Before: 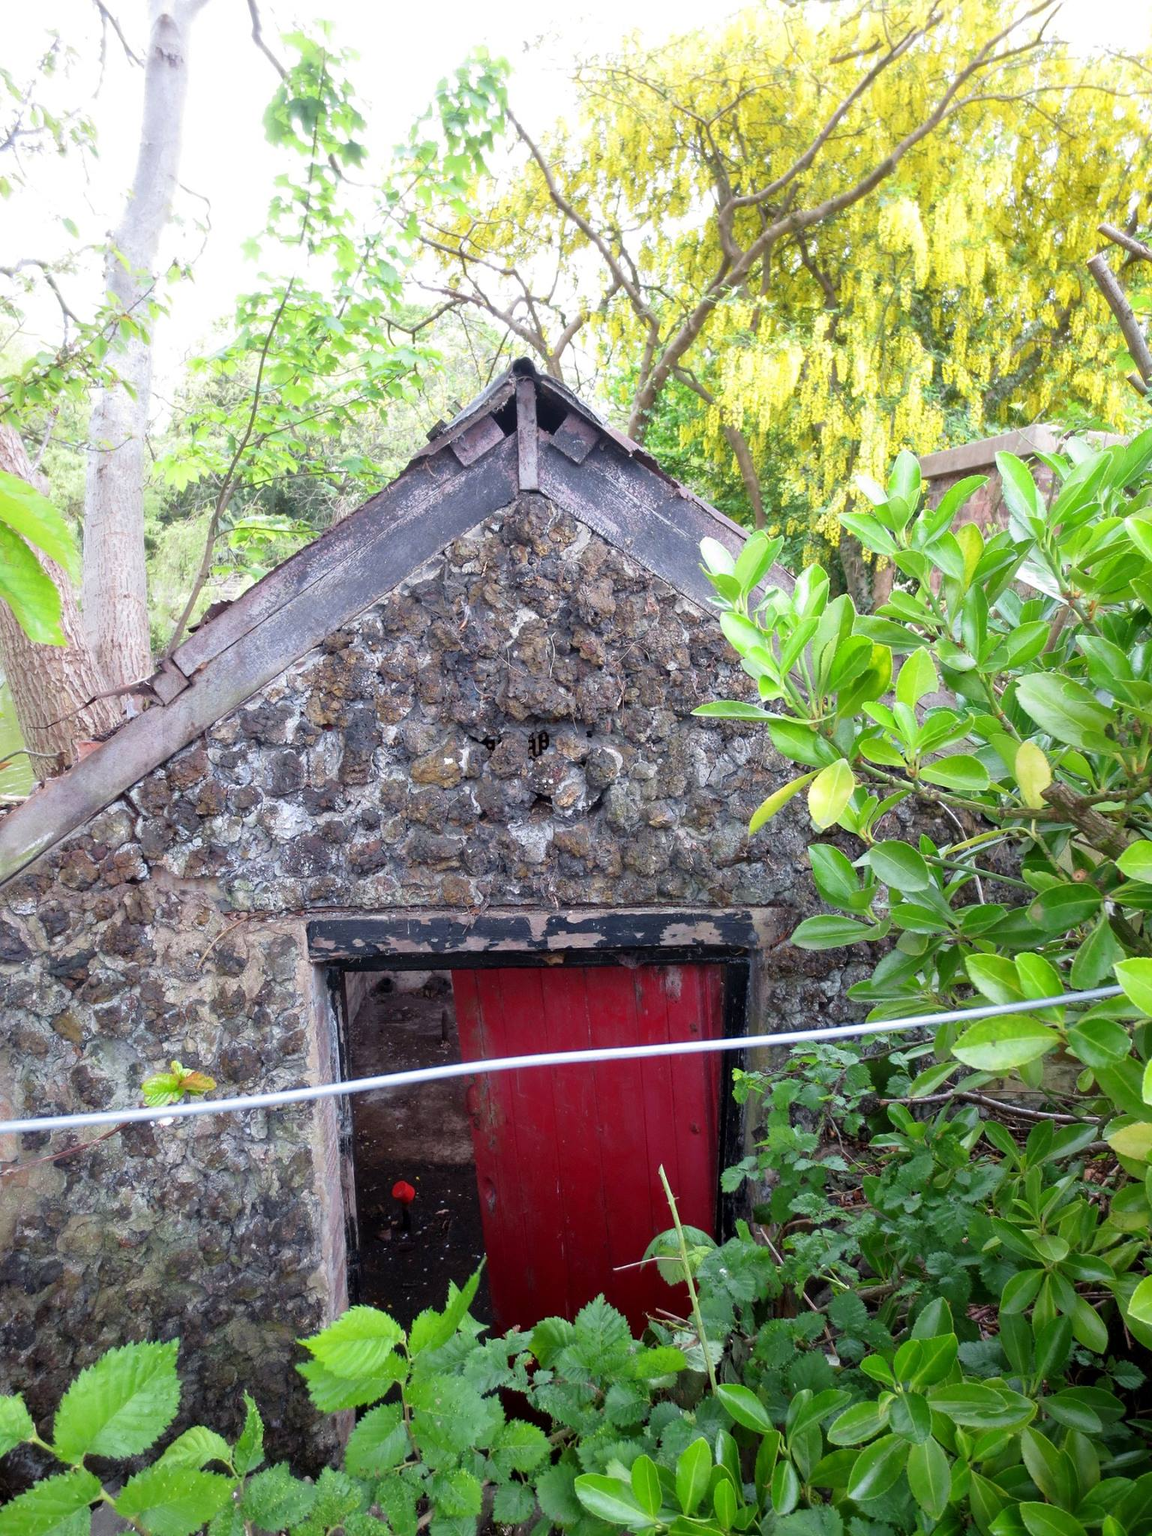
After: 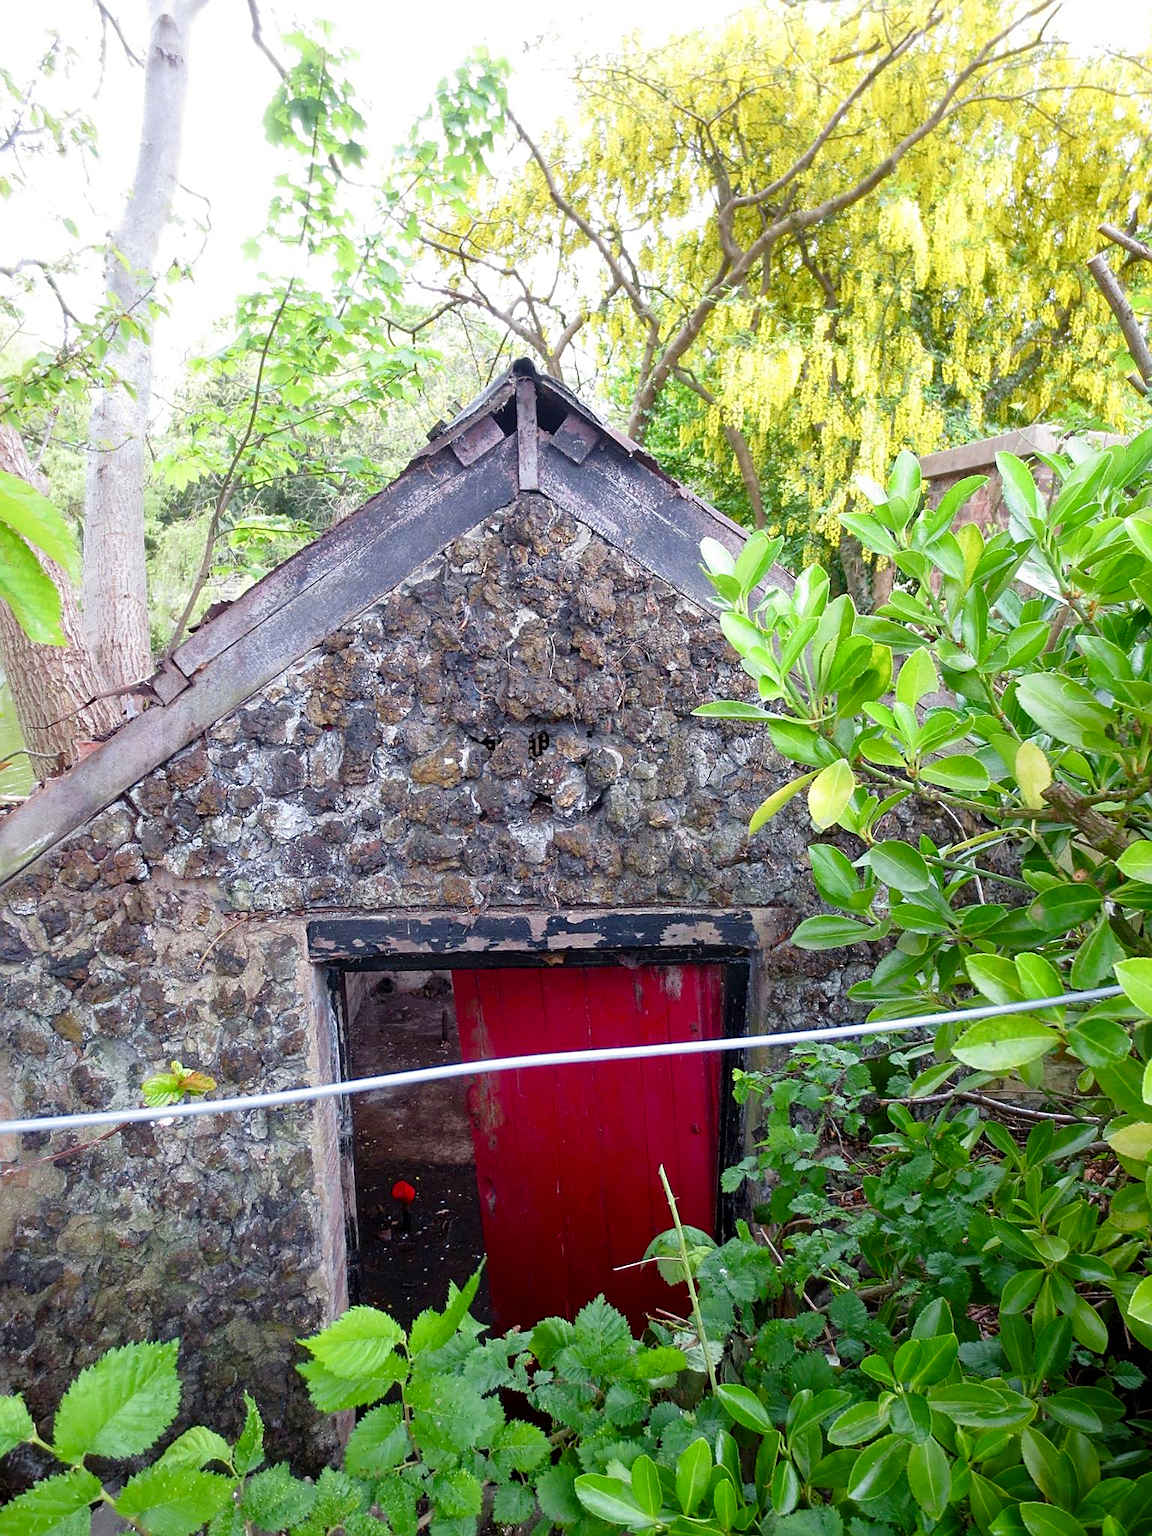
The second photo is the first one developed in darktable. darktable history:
sharpen: on, module defaults
color balance rgb: perceptual saturation grading › global saturation 20%, perceptual saturation grading › highlights -25%, perceptual saturation grading › shadows 25%
